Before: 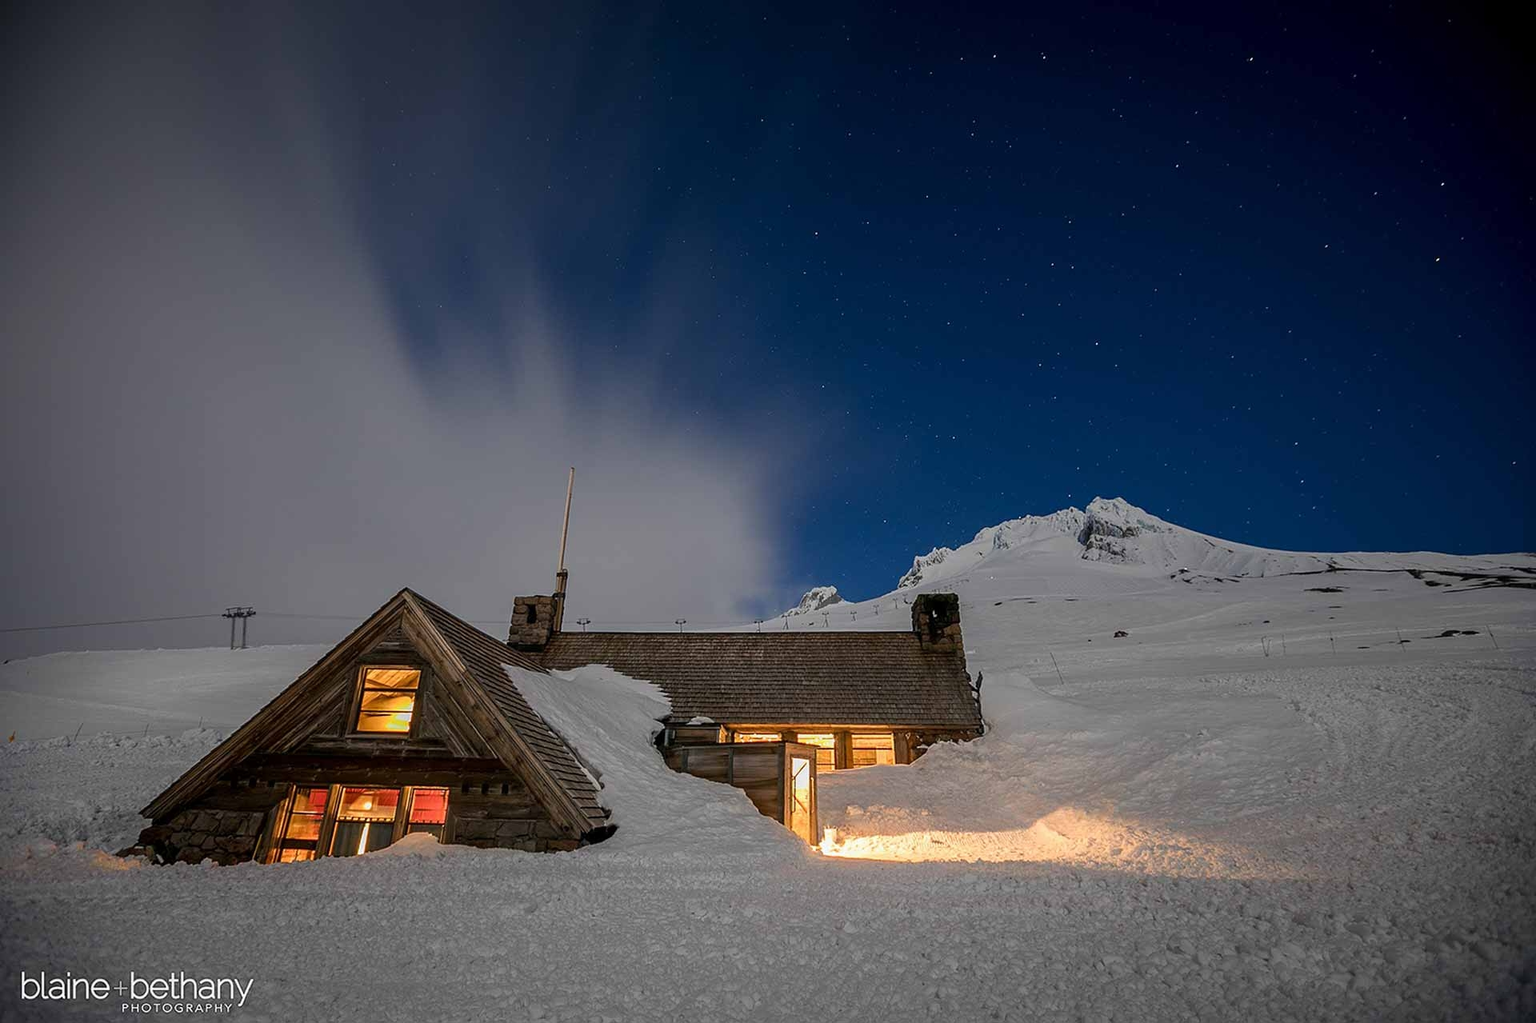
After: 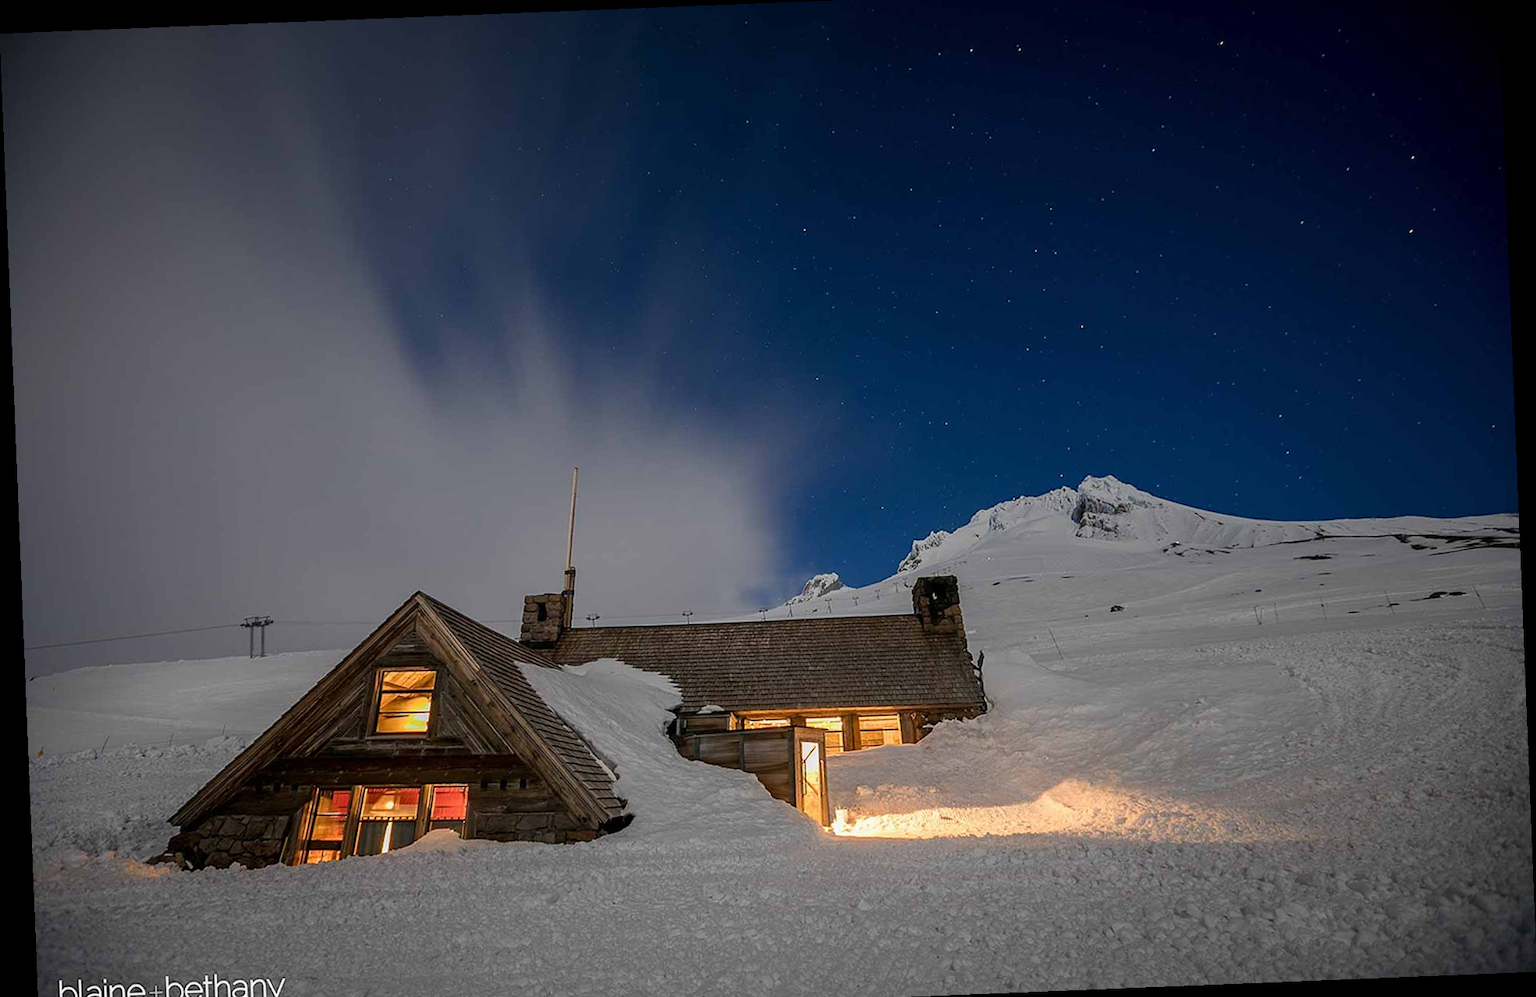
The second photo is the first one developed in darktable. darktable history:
crop and rotate: top 2.479%, bottom 3.018%
rotate and perspective: rotation -2.29°, automatic cropping off
